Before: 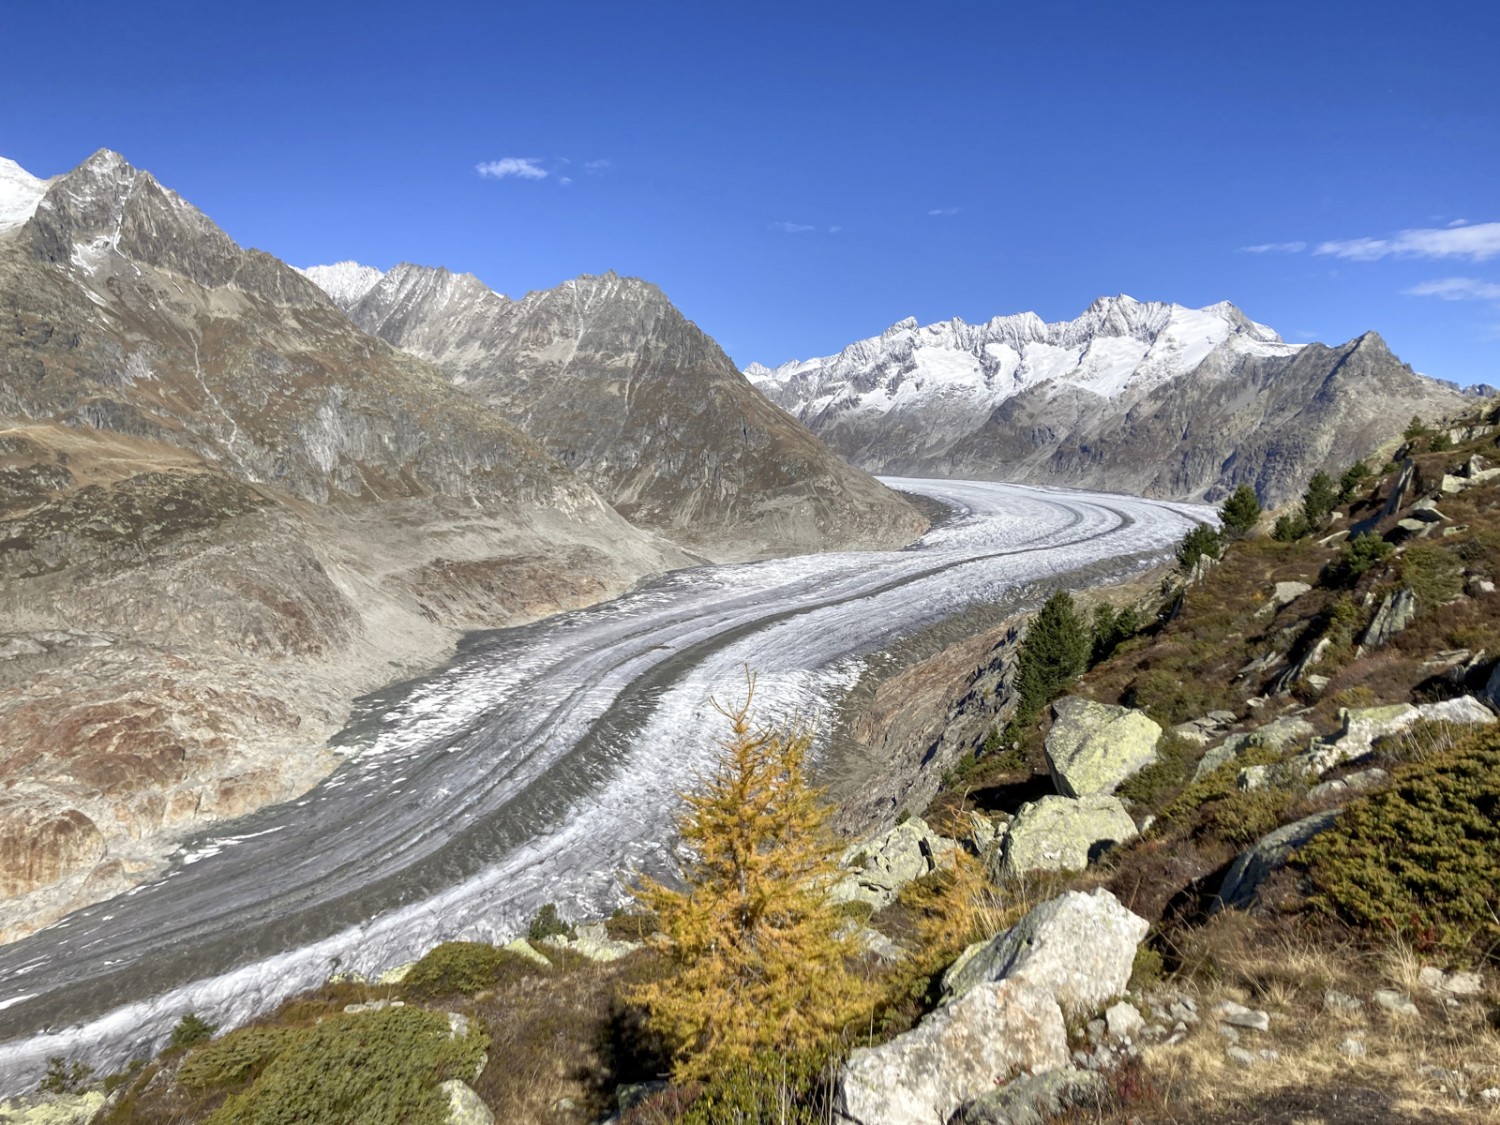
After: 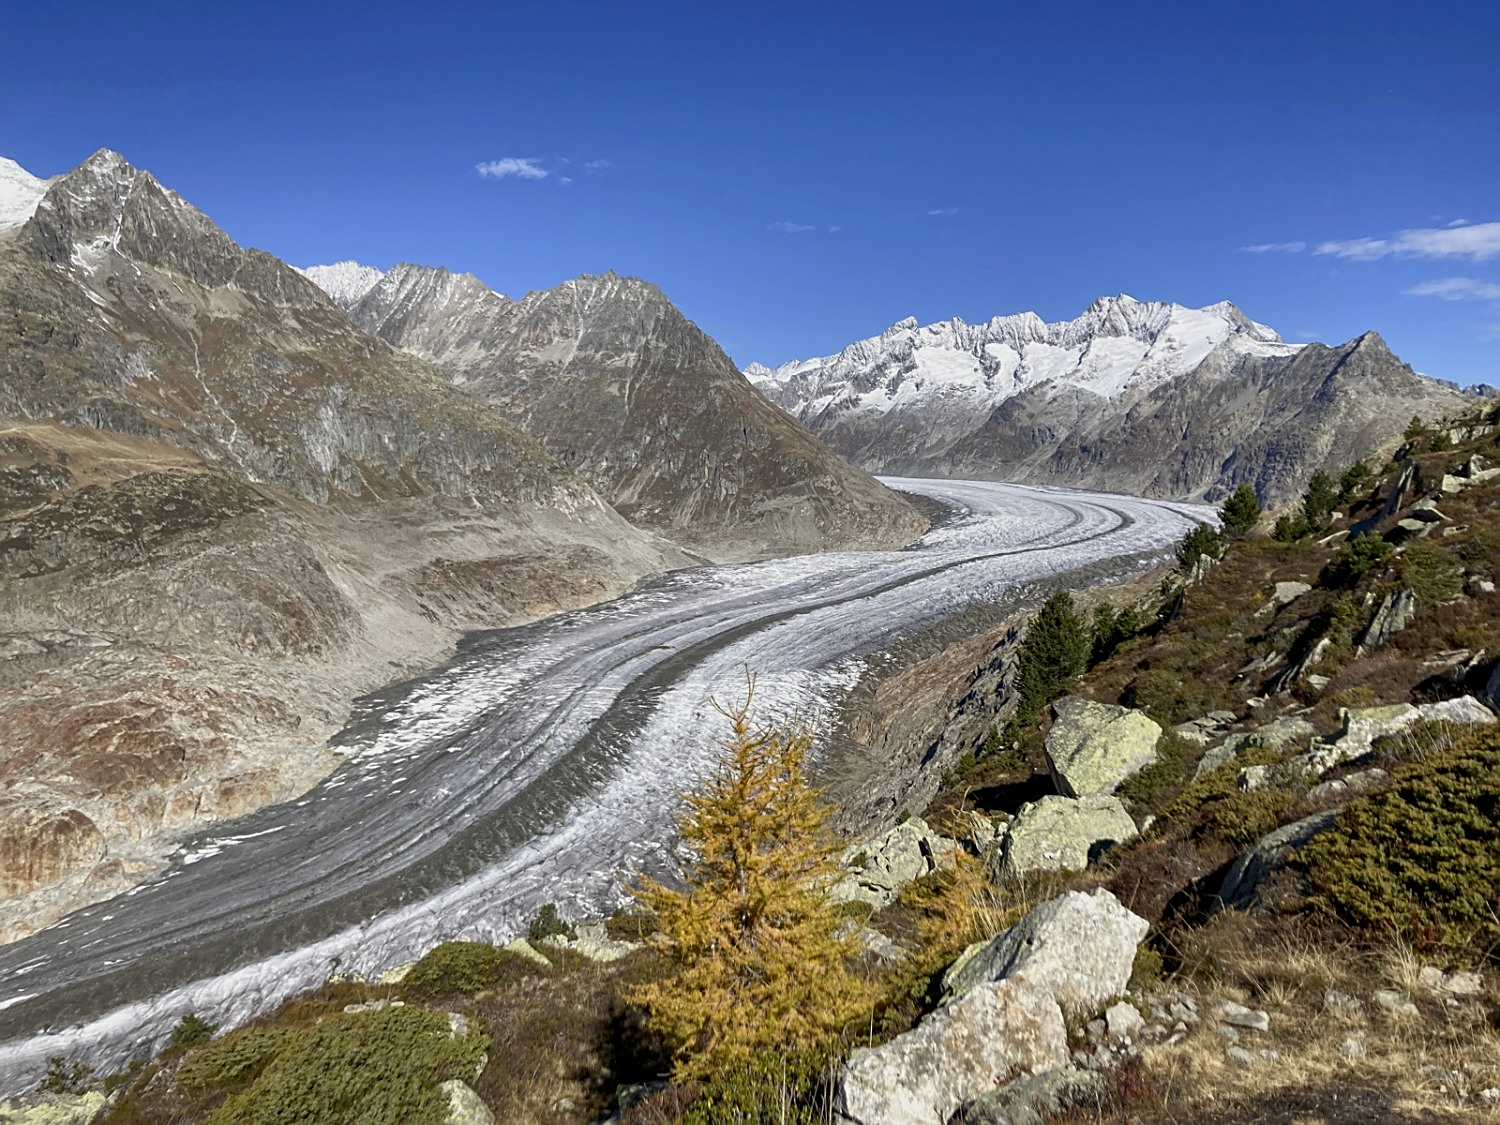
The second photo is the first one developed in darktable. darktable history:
exposure: exposure -0.242 EV, compensate highlight preservation false
sharpen: on, module defaults
base curve: exposure shift 0, preserve colors none
contrast brightness saturation: contrast 0.03, brightness -0.04
